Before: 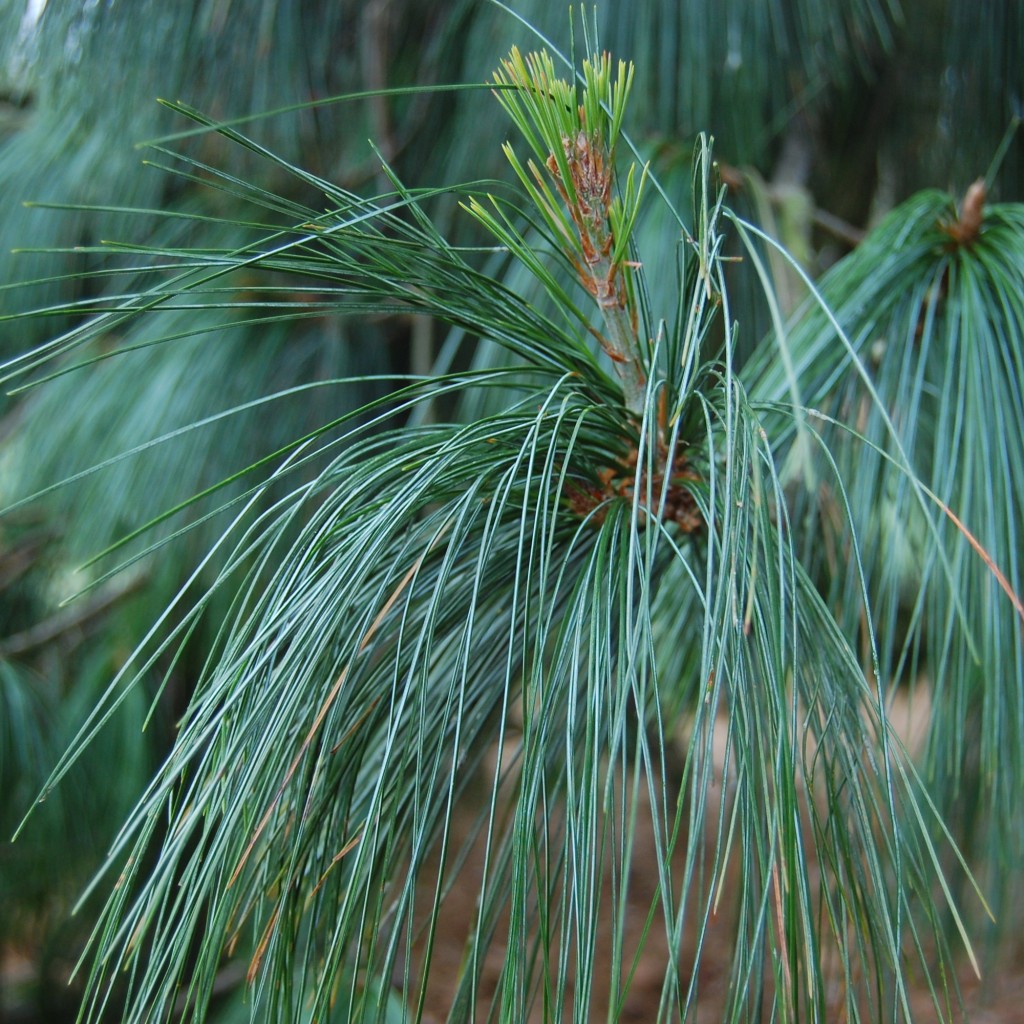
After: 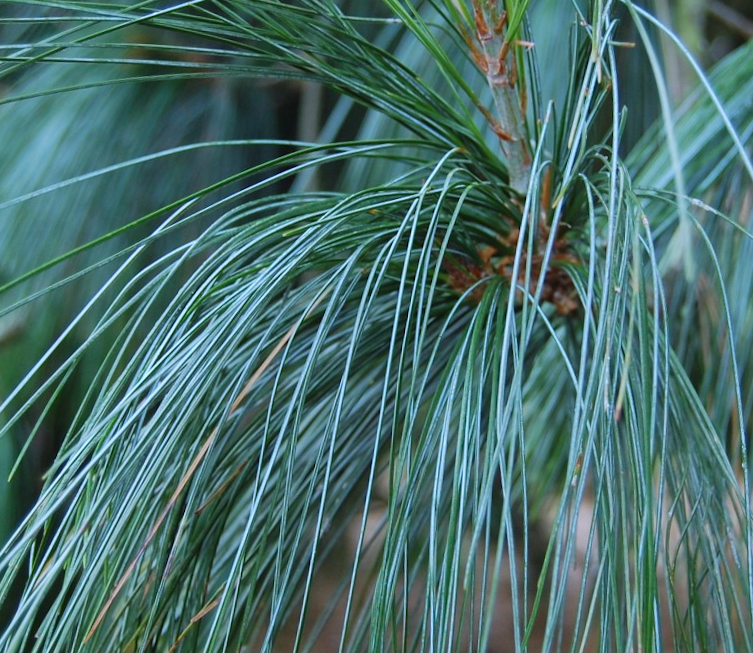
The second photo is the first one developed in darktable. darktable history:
white balance: red 0.967, blue 1.119, emerald 0.756
crop and rotate: angle -3.37°, left 9.79%, top 20.73%, right 12.42%, bottom 11.82%
